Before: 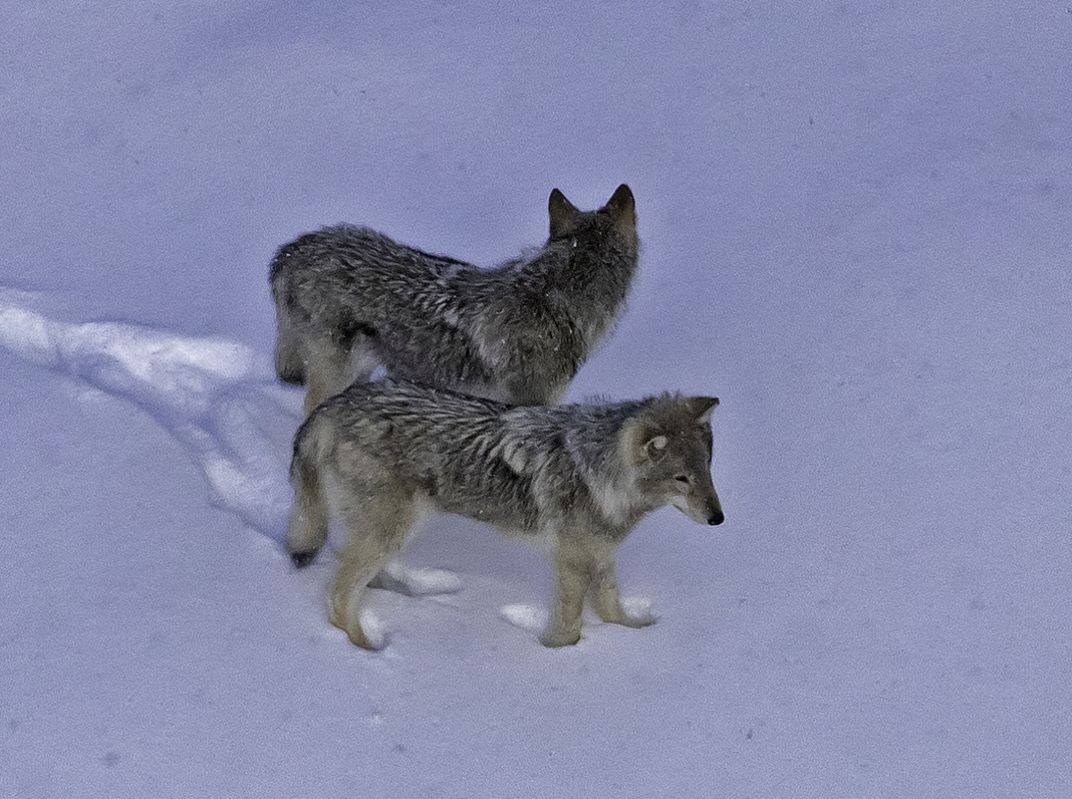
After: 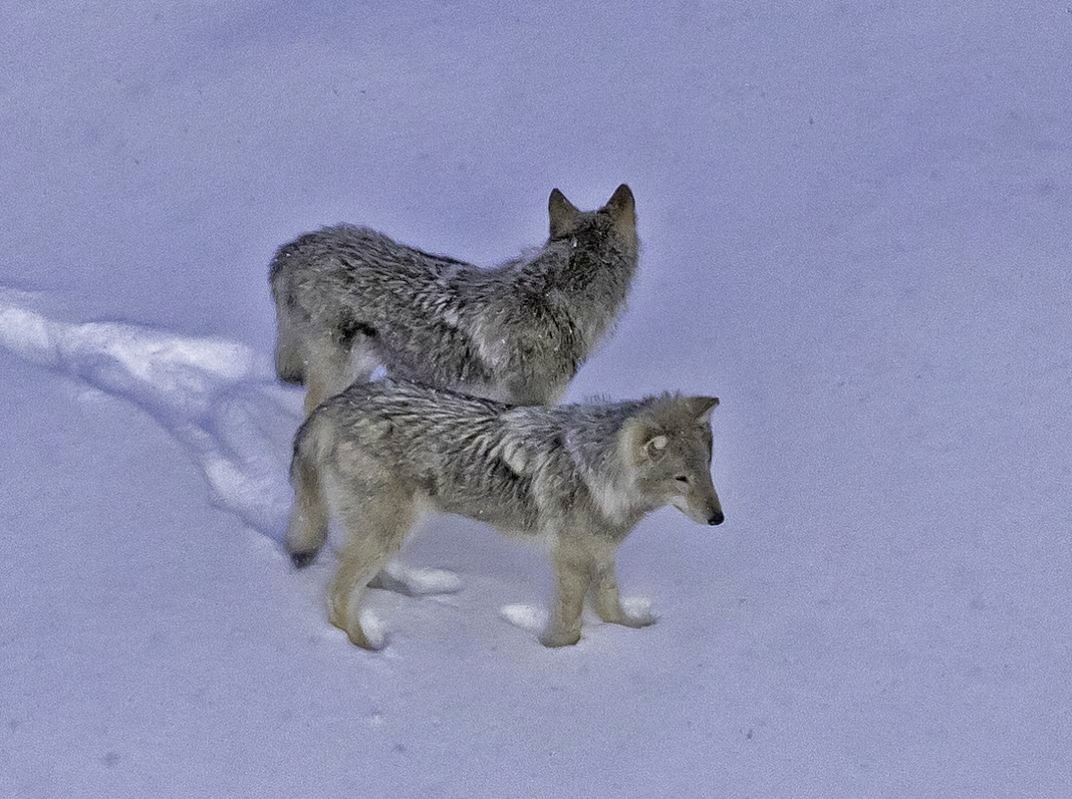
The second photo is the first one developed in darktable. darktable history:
tone equalizer: -7 EV 0.158 EV, -6 EV 0.638 EV, -5 EV 1.12 EV, -4 EV 1.37 EV, -3 EV 1.13 EV, -2 EV 0.6 EV, -1 EV 0.163 EV
